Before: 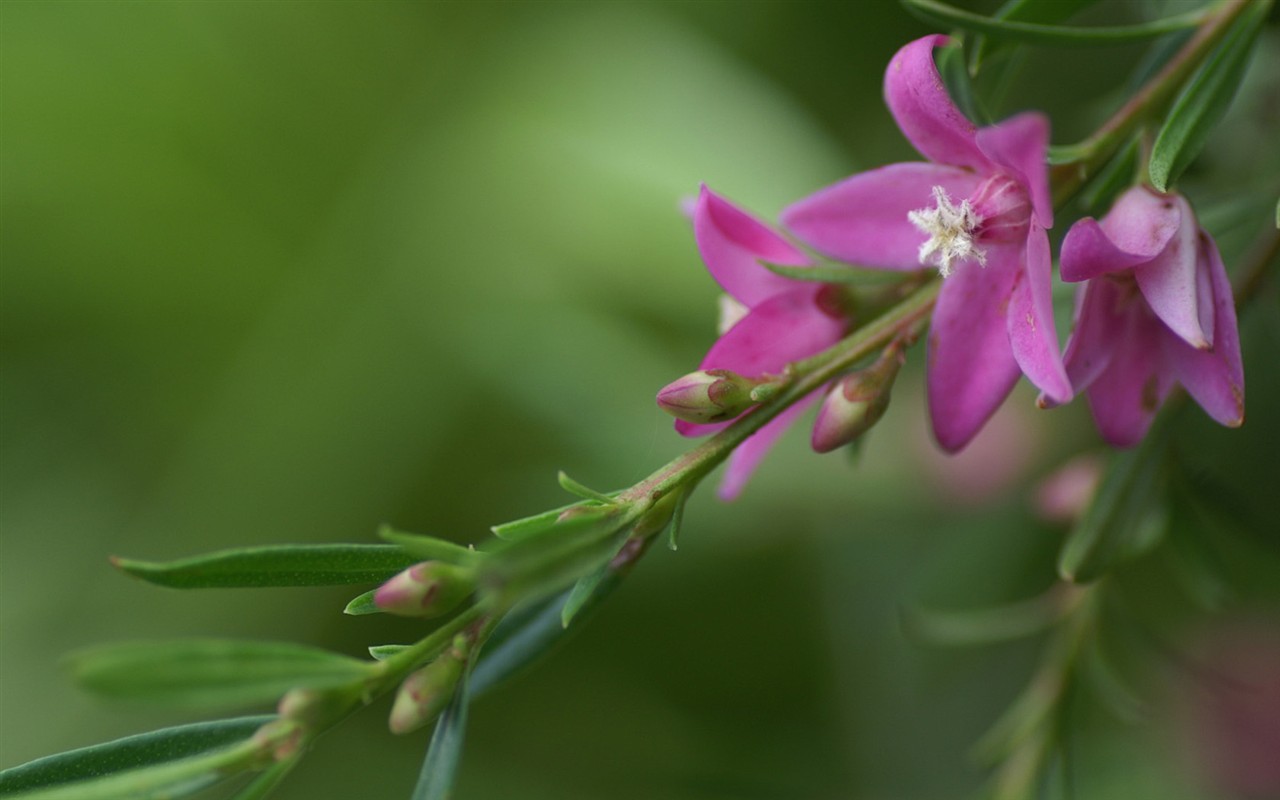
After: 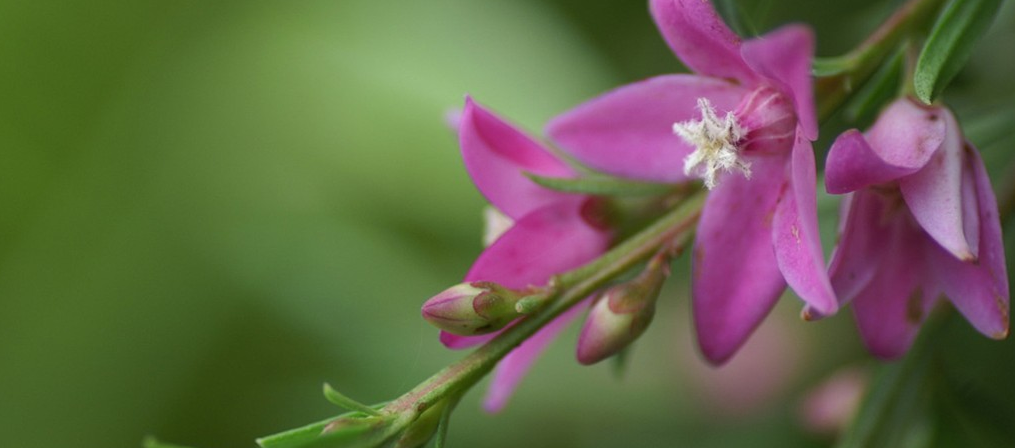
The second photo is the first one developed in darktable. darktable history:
crop: left 18.39%, top 11.087%, right 2.309%, bottom 32.818%
